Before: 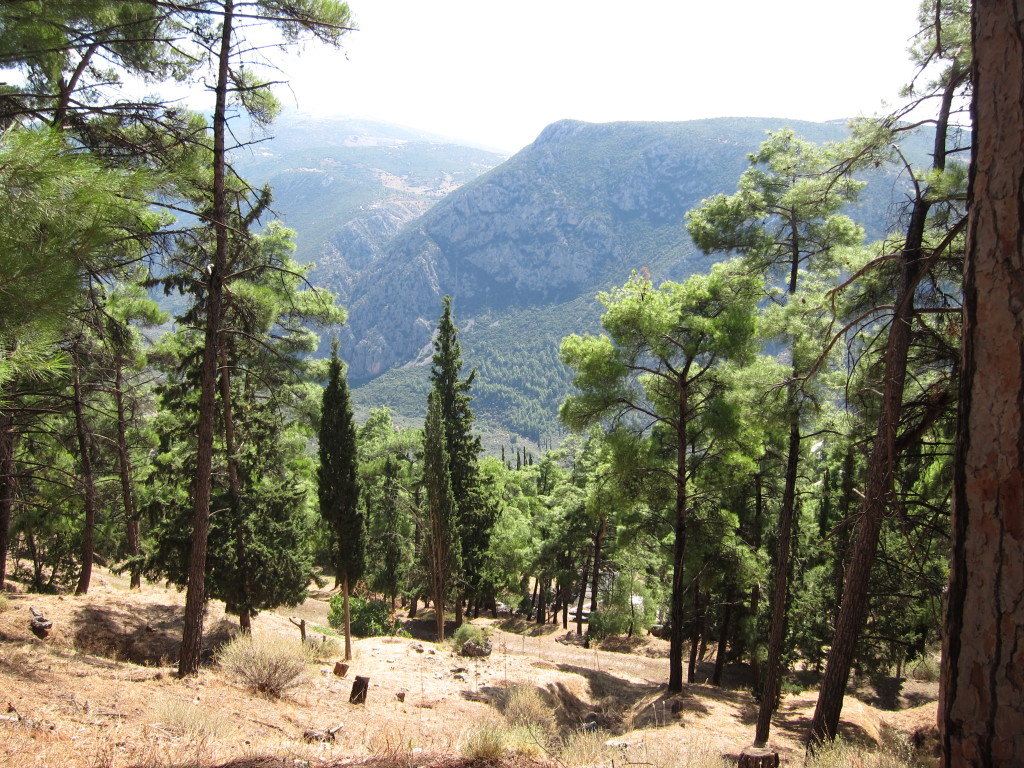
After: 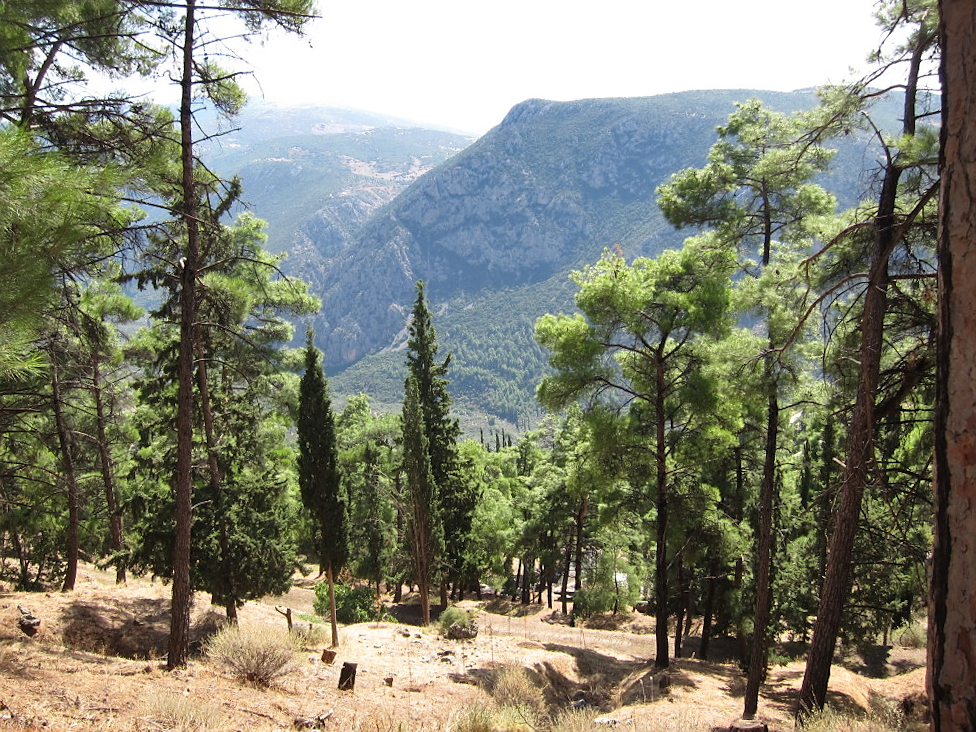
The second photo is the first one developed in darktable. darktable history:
sharpen: radius 1, threshold 1
rotate and perspective: rotation -2.12°, lens shift (vertical) 0.009, lens shift (horizontal) -0.008, automatic cropping original format, crop left 0.036, crop right 0.964, crop top 0.05, crop bottom 0.959
shadows and highlights: low approximation 0.01, soften with gaussian
